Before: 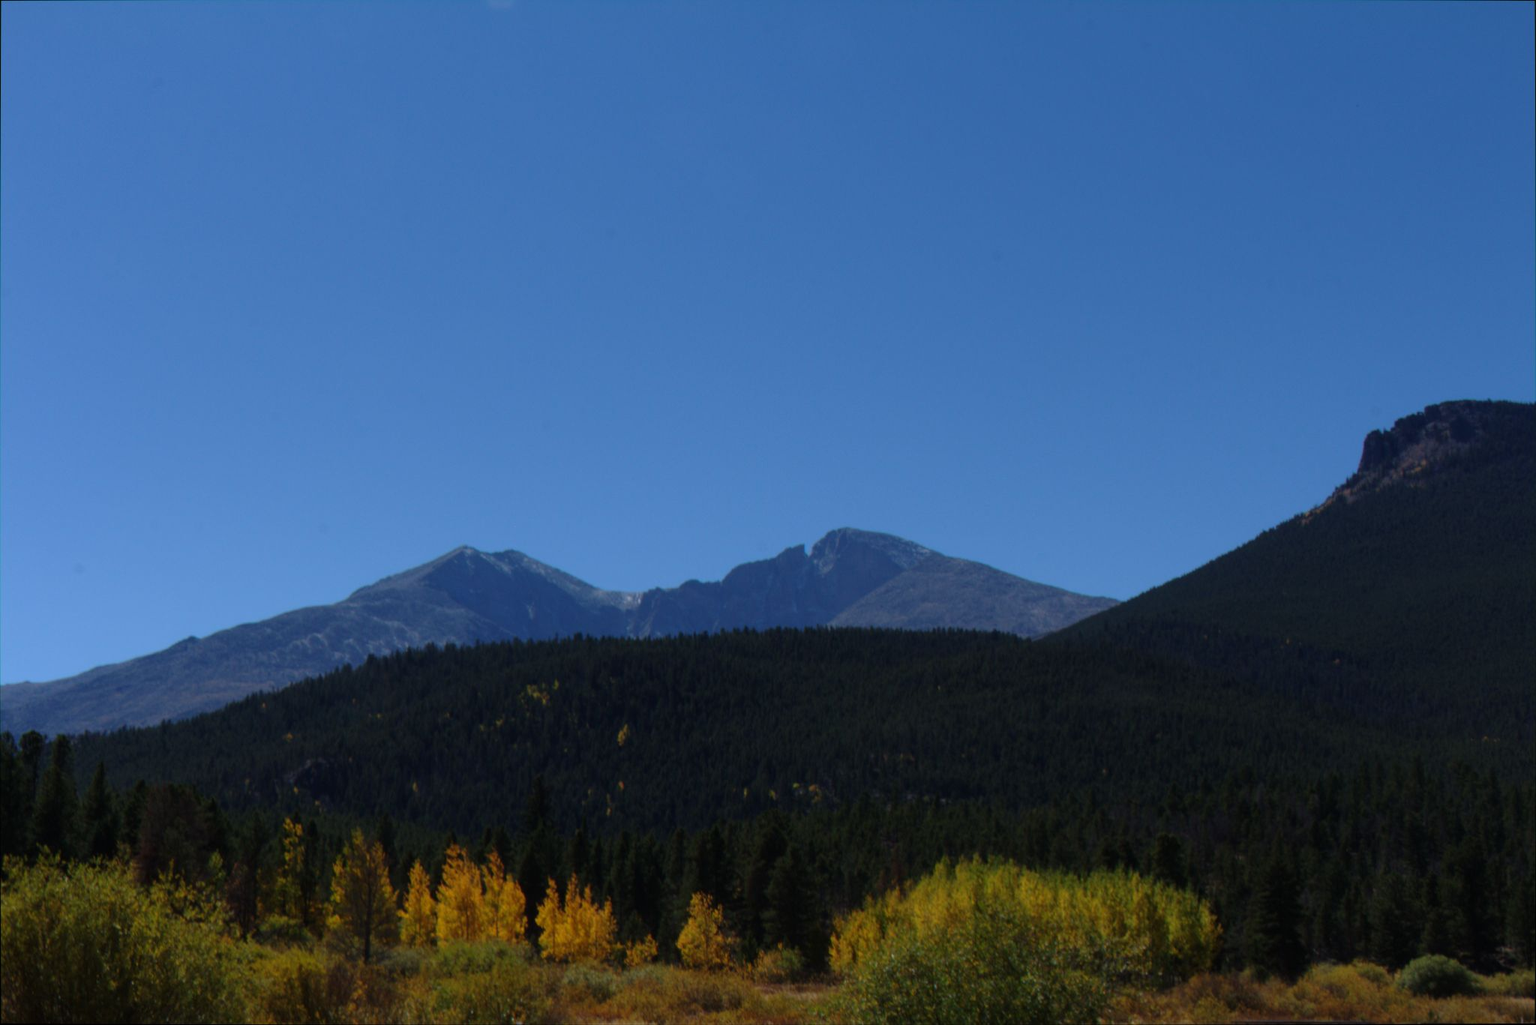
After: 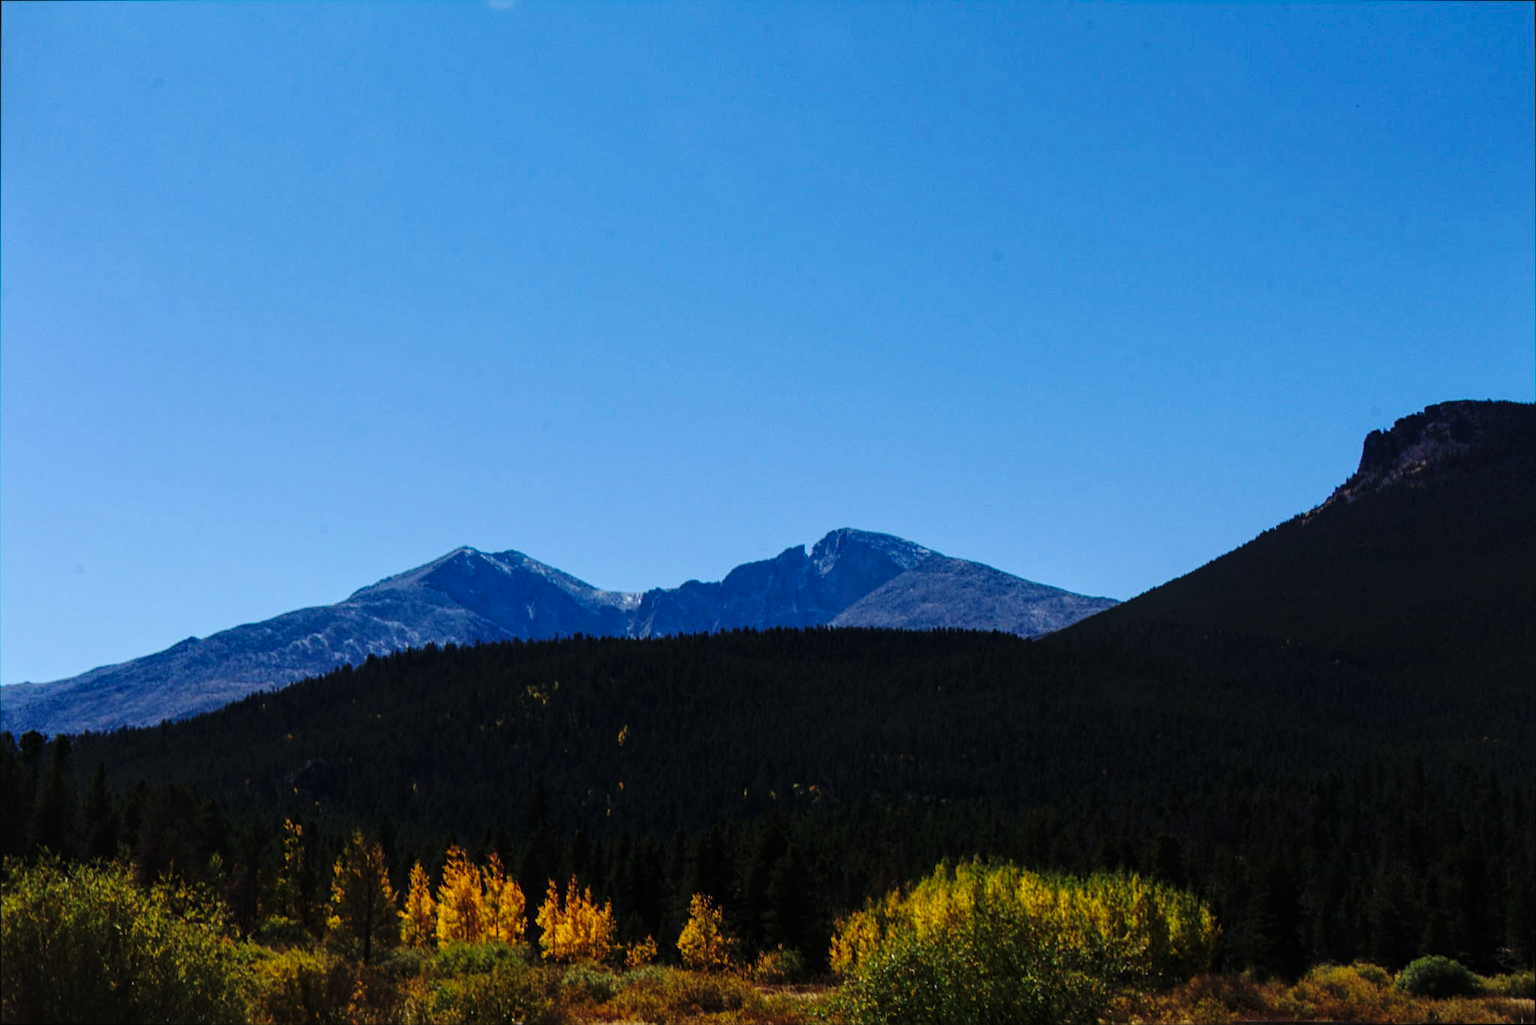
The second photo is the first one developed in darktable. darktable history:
local contrast: on, module defaults
base curve: curves: ch0 [(0, 0) (0.036, 0.025) (0.121, 0.166) (0.206, 0.329) (0.605, 0.79) (1, 1)], preserve colors none
tone equalizer: -8 EV -0.417 EV, -7 EV -0.389 EV, -6 EV -0.333 EV, -5 EV -0.222 EV, -3 EV 0.222 EV, -2 EV 0.333 EV, -1 EV 0.389 EV, +0 EV 0.417 EV, edges refinement/feathering 500, mask exposure compensation -1.57 EV, preserve details no
white balance: red 0.986, blue 1.01
sharpen: on, module defaults
